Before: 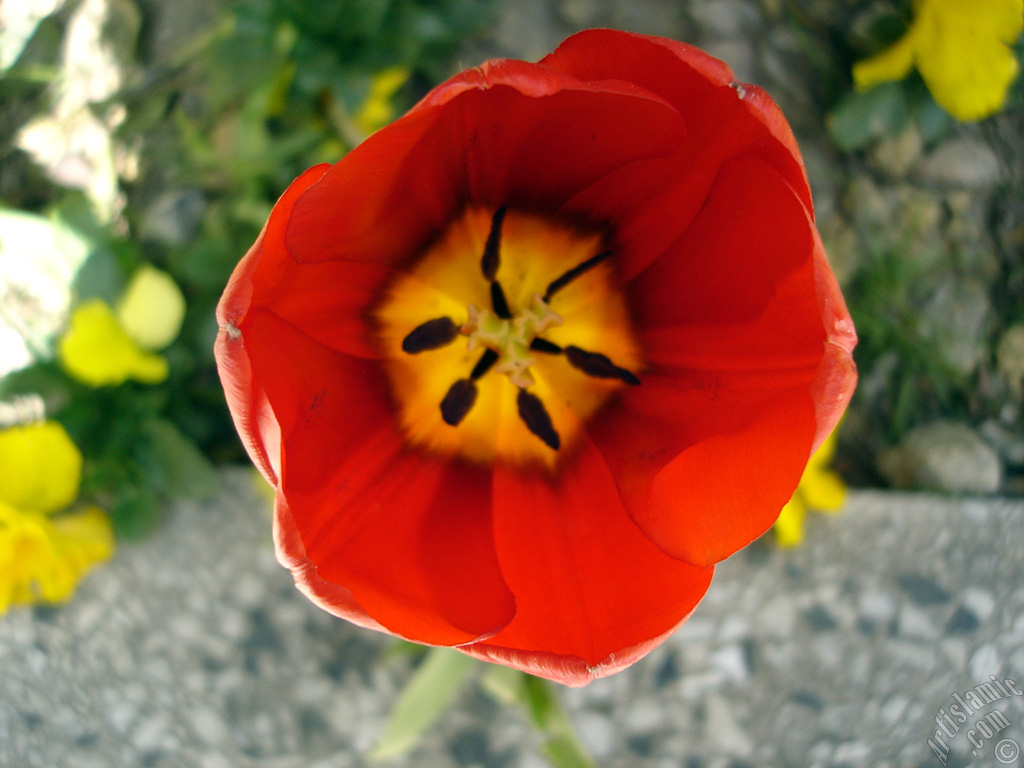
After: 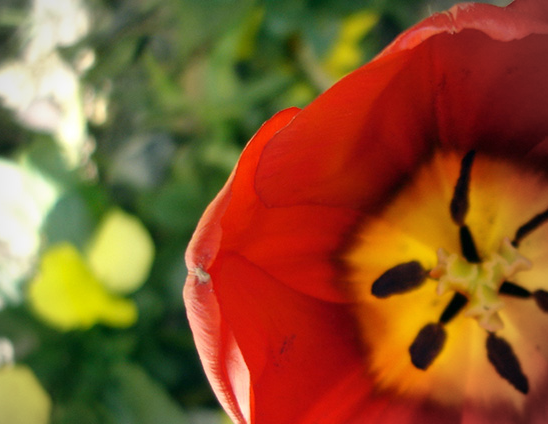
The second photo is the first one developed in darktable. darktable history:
vignetting: fall-off radius 61.25%
crop and rotate: left 3.032%, top 7.369%, right 43.432%, bottom 37.319%
shadows and highlights: shadows 36.65, highlights -26.98, soften with gaussian
